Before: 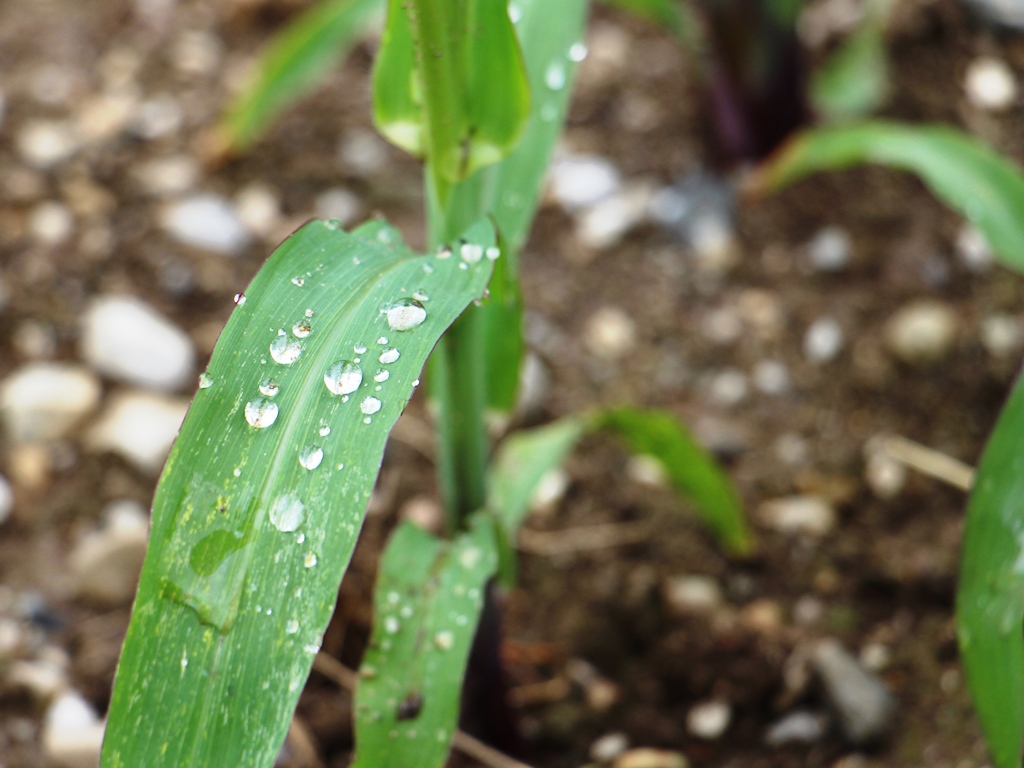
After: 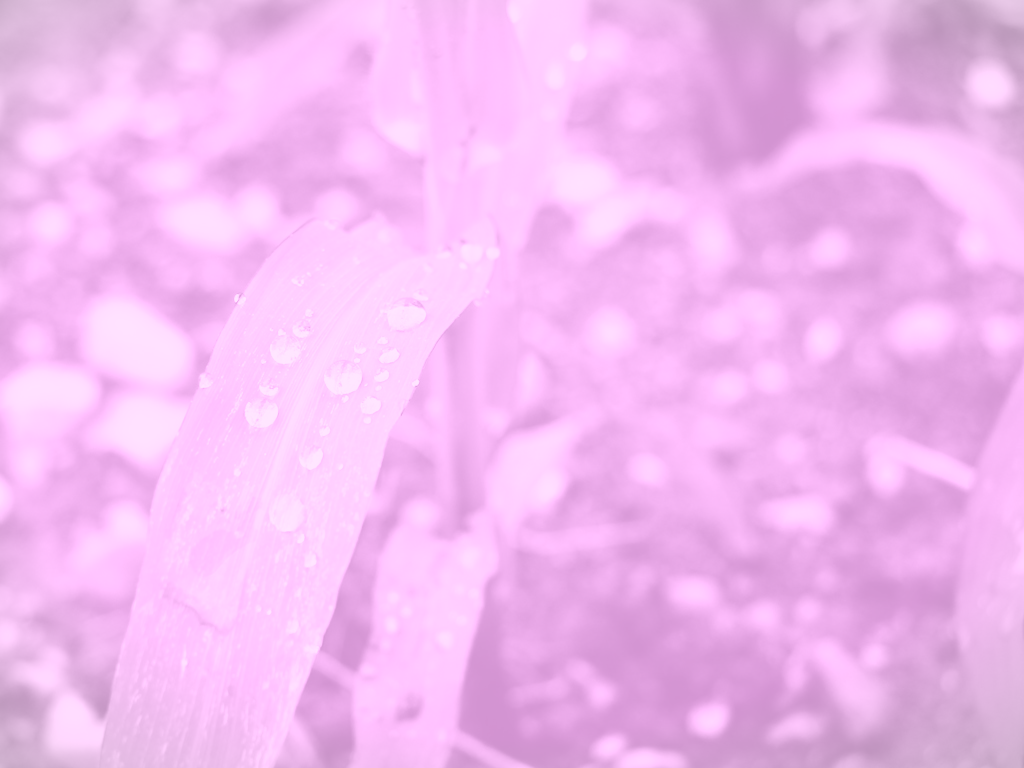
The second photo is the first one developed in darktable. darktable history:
color balance rgb: perceptual saturation grading › global saturation 35%, perceptual saturation grading › highlights -30%, perceptual saturation grading › shadows 35%, perceptual brilliance grading › global brilliance 3%, perceptual brilliance grading › highlights -3%, perceptual brilliance grading › shadows 3%
vignetting: fall-off start 100%, brightness -0.282, width/height ratio 1.31
colorize: hue 331.2°, saturation 75%, source mix 30.28%, lightness 70.52%, version 1
